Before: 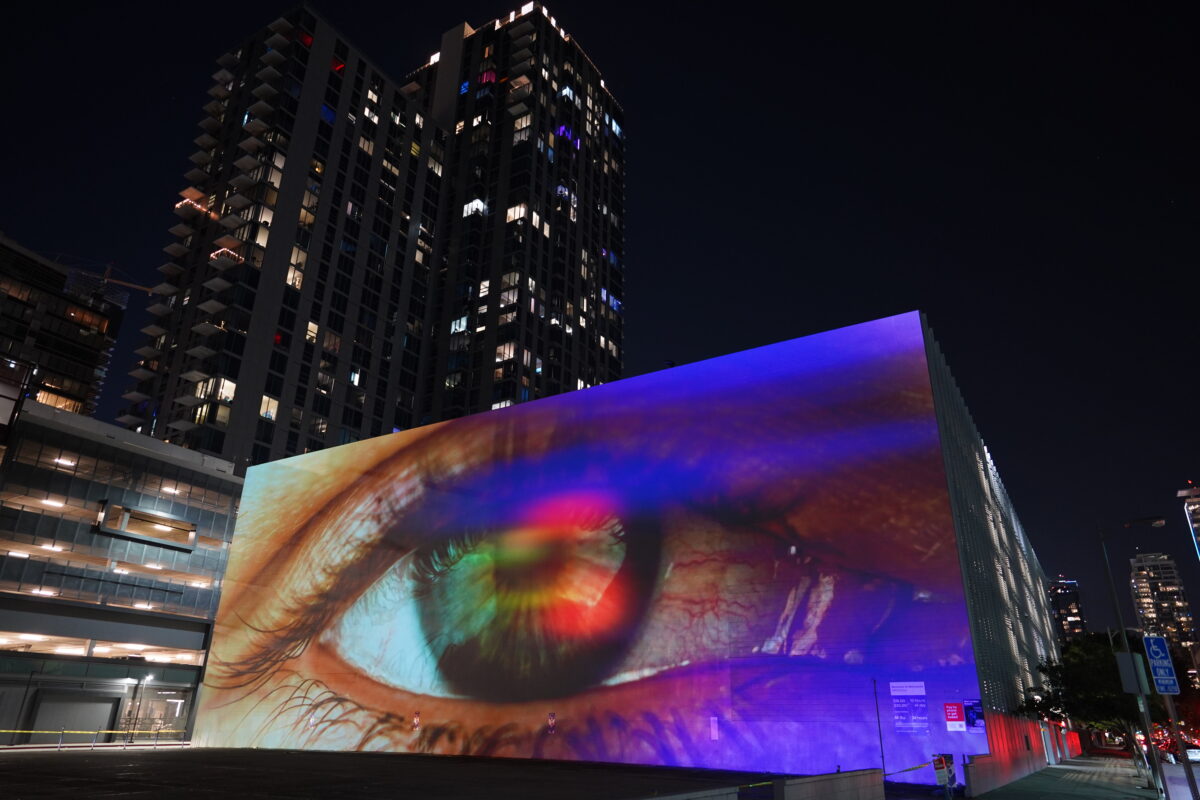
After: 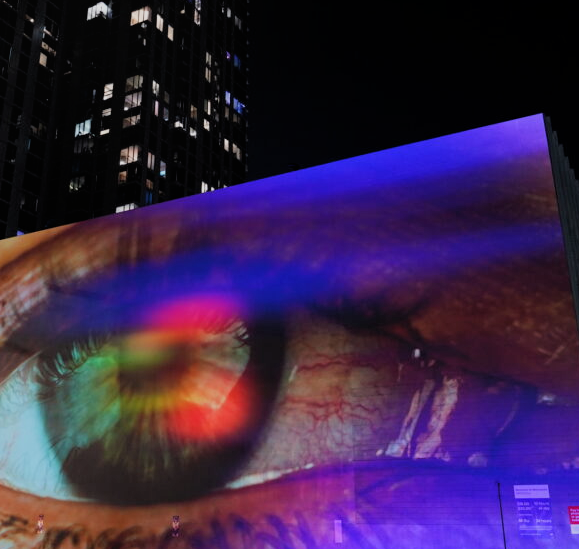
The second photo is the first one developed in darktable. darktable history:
crop: left 31.379%, top 24.658%, right 20.326%, bottom 6.628%
bloom: on, module defaults
filmic rgb: middle gray luminance 18.42%, black relative exposure -9 EV, white relative exposure 3.75 EV, threshold 6 EV, target black luminance 0%, hardness 4.85, latitude 67.35%, contrast 0.955, highlights saturation mix 20%, shadows ↔ highlights balance 21.36%, add noise in highlights 0, preserve chrominance luminance Y, color science v3 (2019), use custom middle-gray values true, iterations of high-quality reconstruction 0, contrast in highlights soft, enable highlight reconstruction true
